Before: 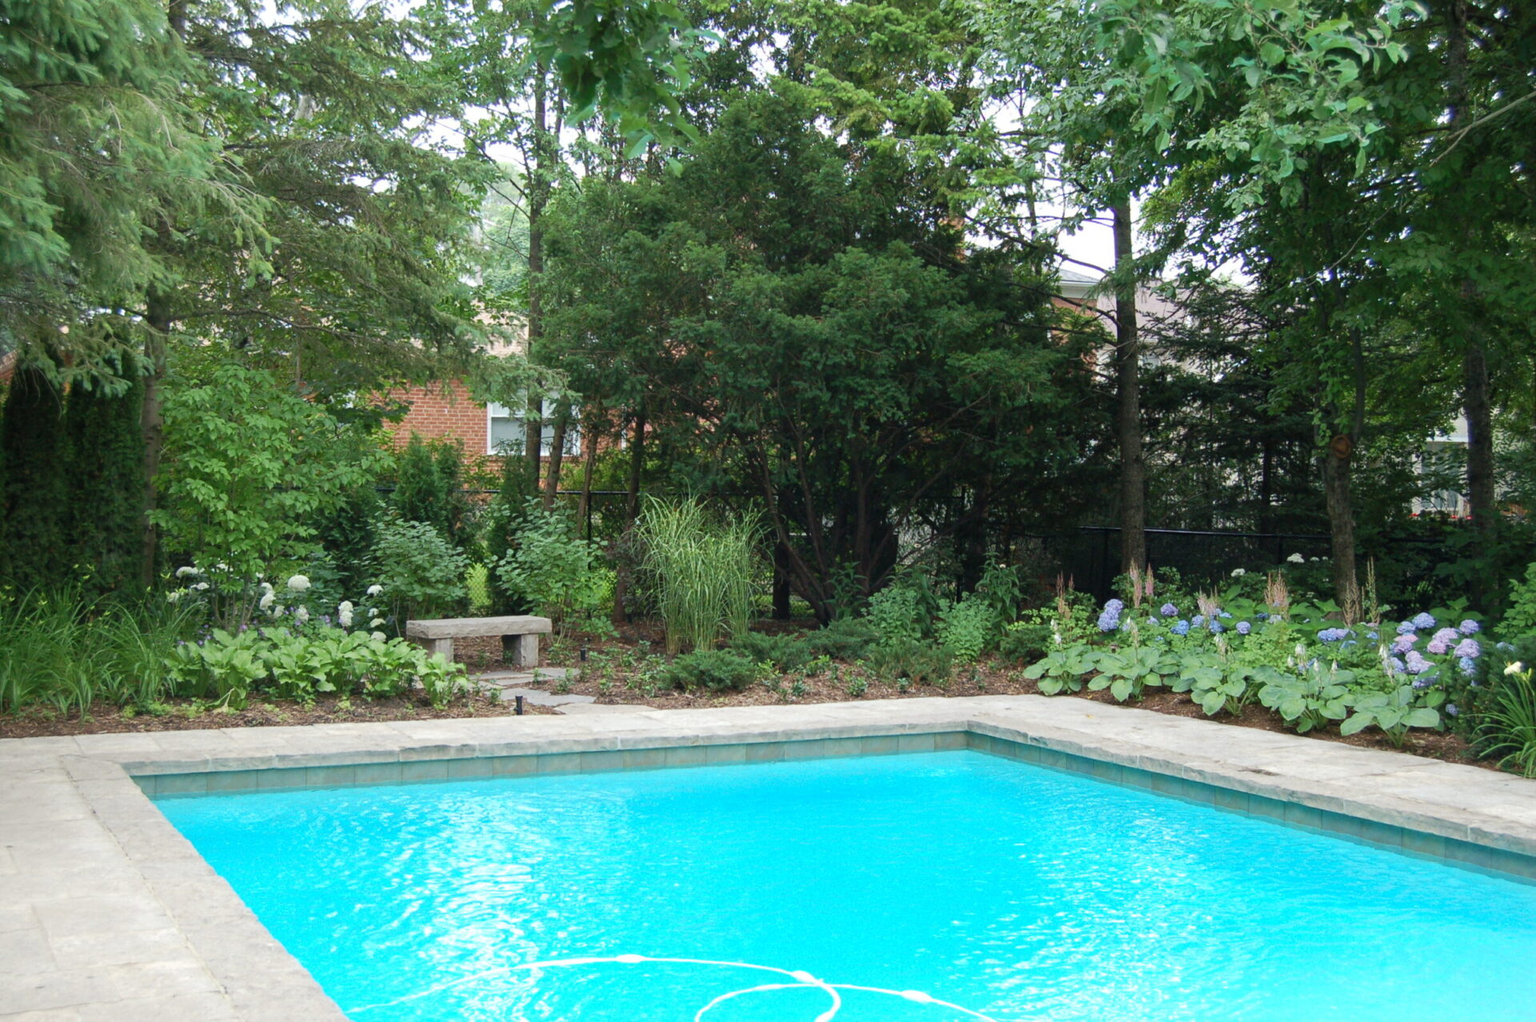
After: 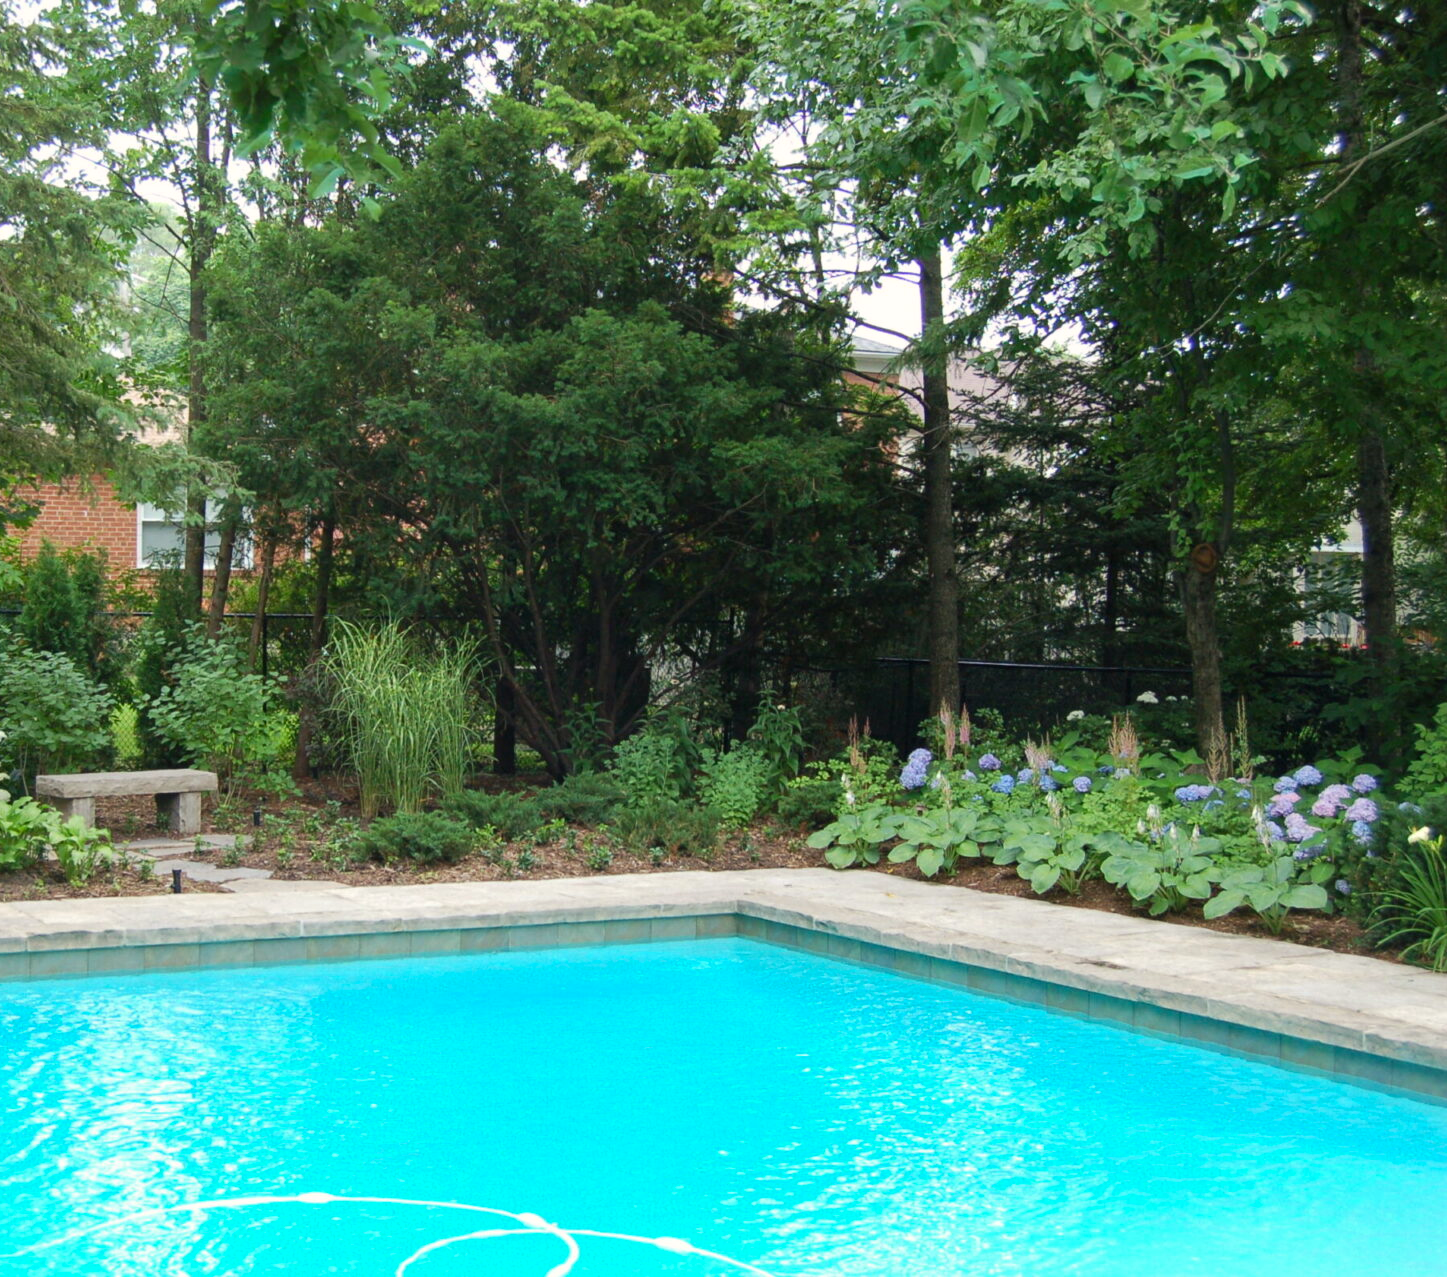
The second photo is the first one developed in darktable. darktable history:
color correction: highlights a* 0.816, highlights b* 2.78, saturation 1.1
crop and rotate: left 24.6%
